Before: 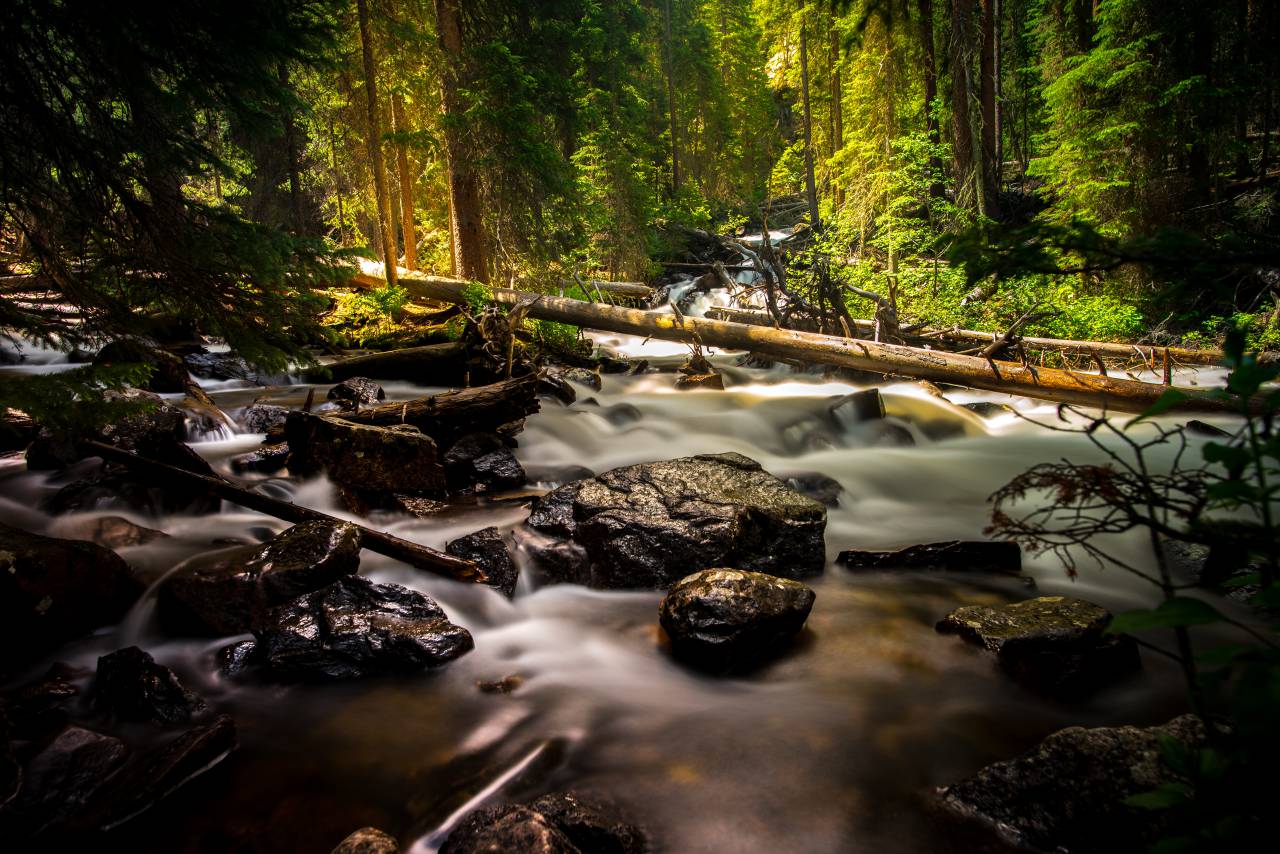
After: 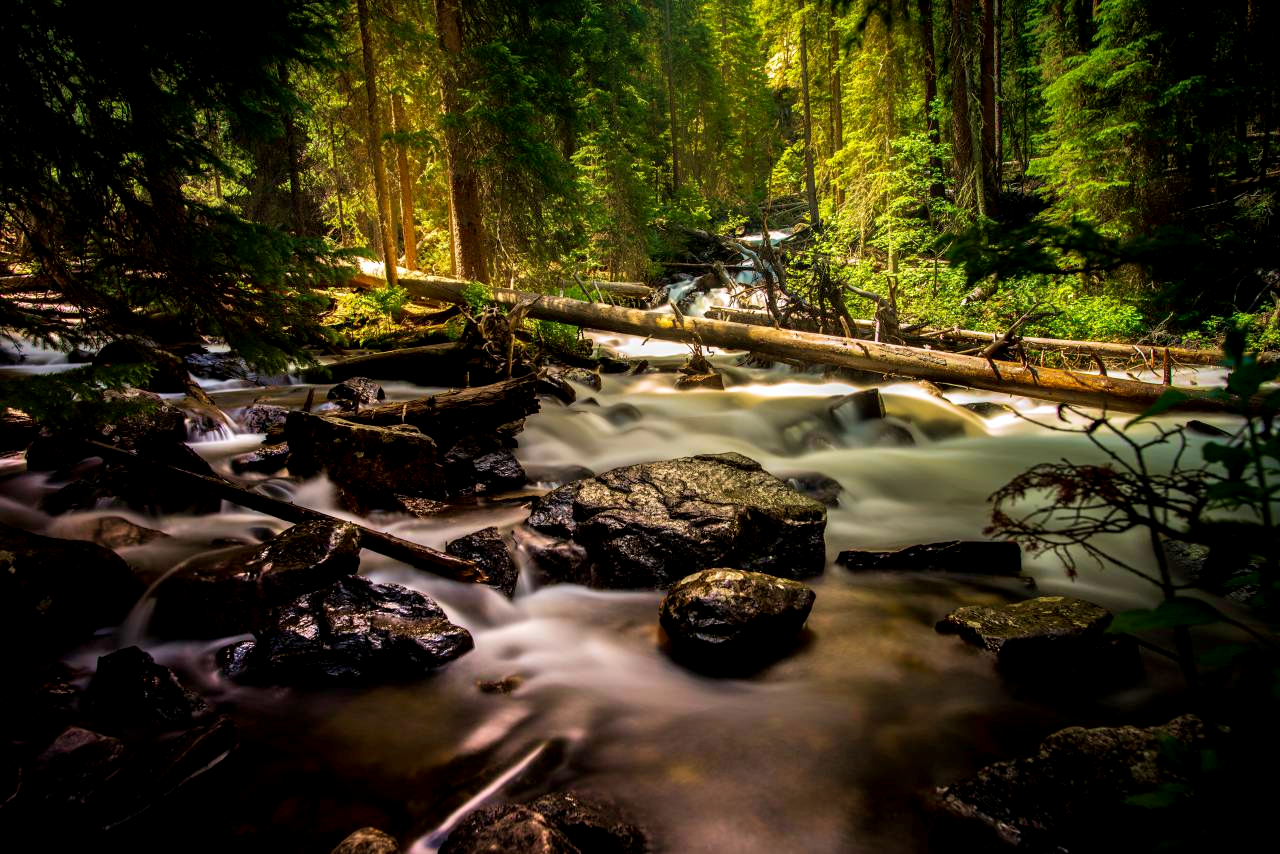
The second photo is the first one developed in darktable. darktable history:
velvia: strength 50%
exposure: black level correction 0.004, exposure 0.014 EV, compensate highlight preservation false
